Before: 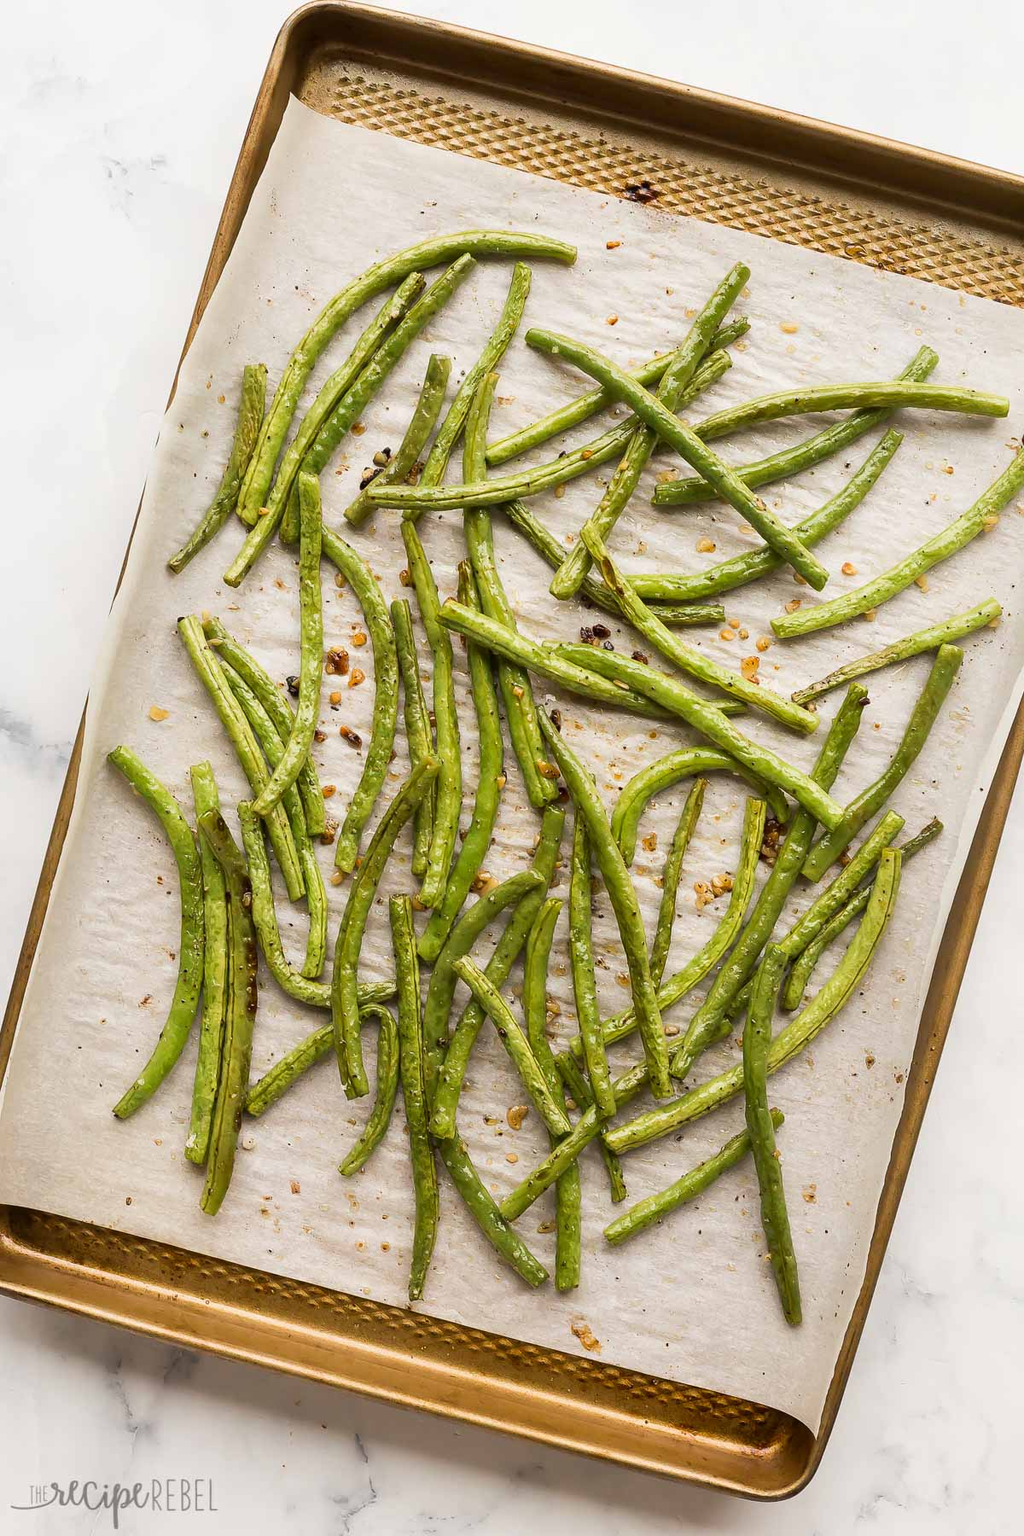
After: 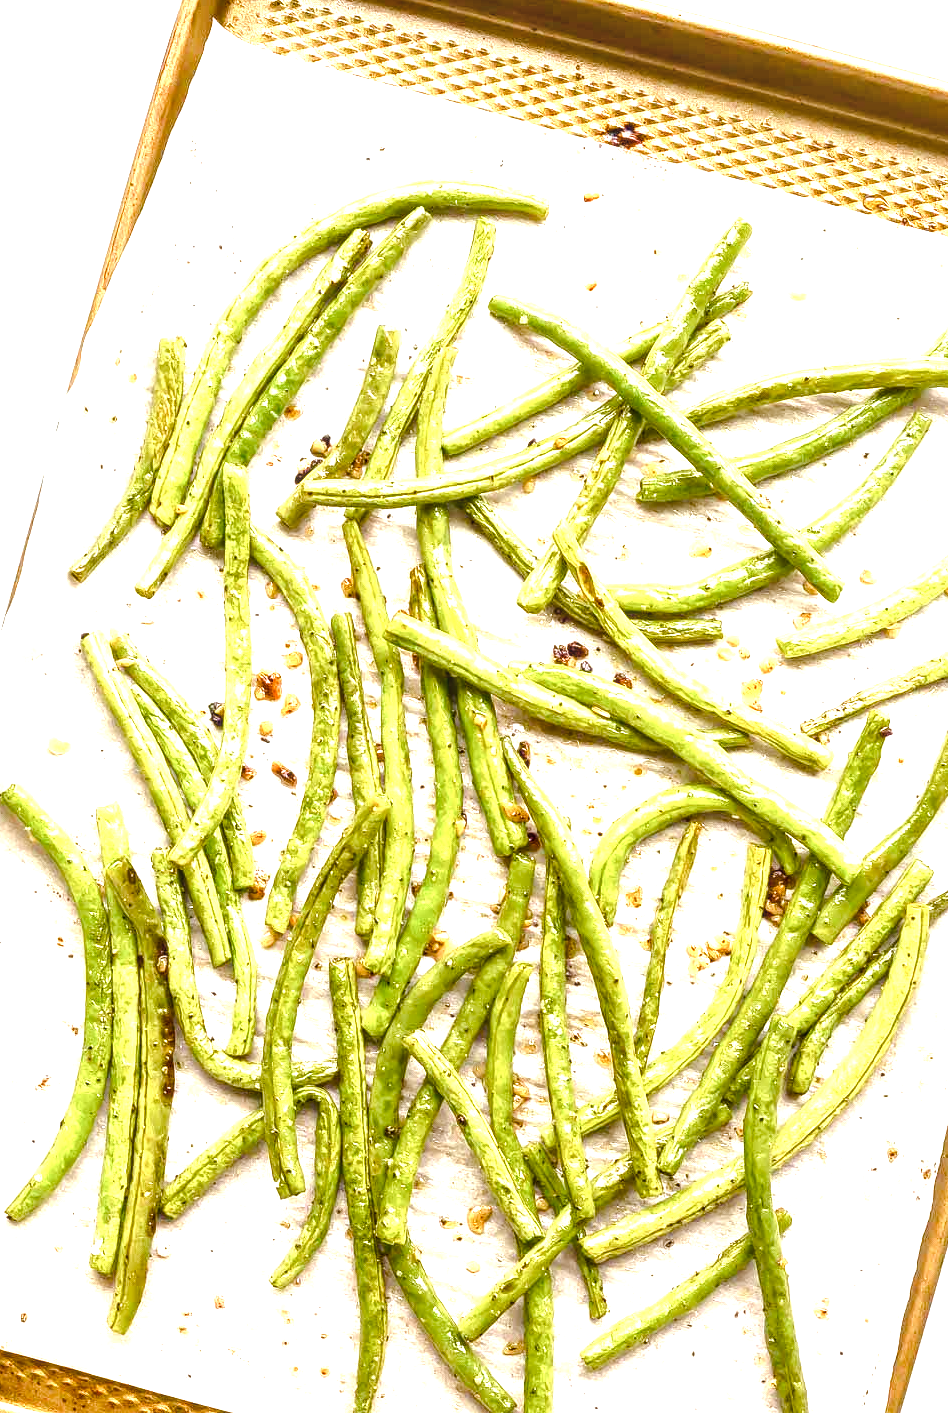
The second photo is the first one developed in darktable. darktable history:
crop and rotate: left 10.642%, top 5.006%, right 10.339%, bottom 16.478%
base curve: curves: ch0 [(0, 0) (0.283, 0.295) (1, 1)], preserve colors none
exposure: black level correction 0, exposure 1.289 EV, compensate exposure bias true, compensate highlight preservation false
color balance rgb: linear chroma grading › global chroma 15.118%, perceptual saturation grading › global saturation 20%, perceptual saturation grading › highlights -49.982%, perceptual saturation grading › shadows 25.674%, perceptual brilliance grading › highlights 6.309%, perceptual brilliance grading › mid-tones 18.103%, perceptual brilliance grading › shadows -5.333%, global vibrance 20%
local contrast: on, module defaults
